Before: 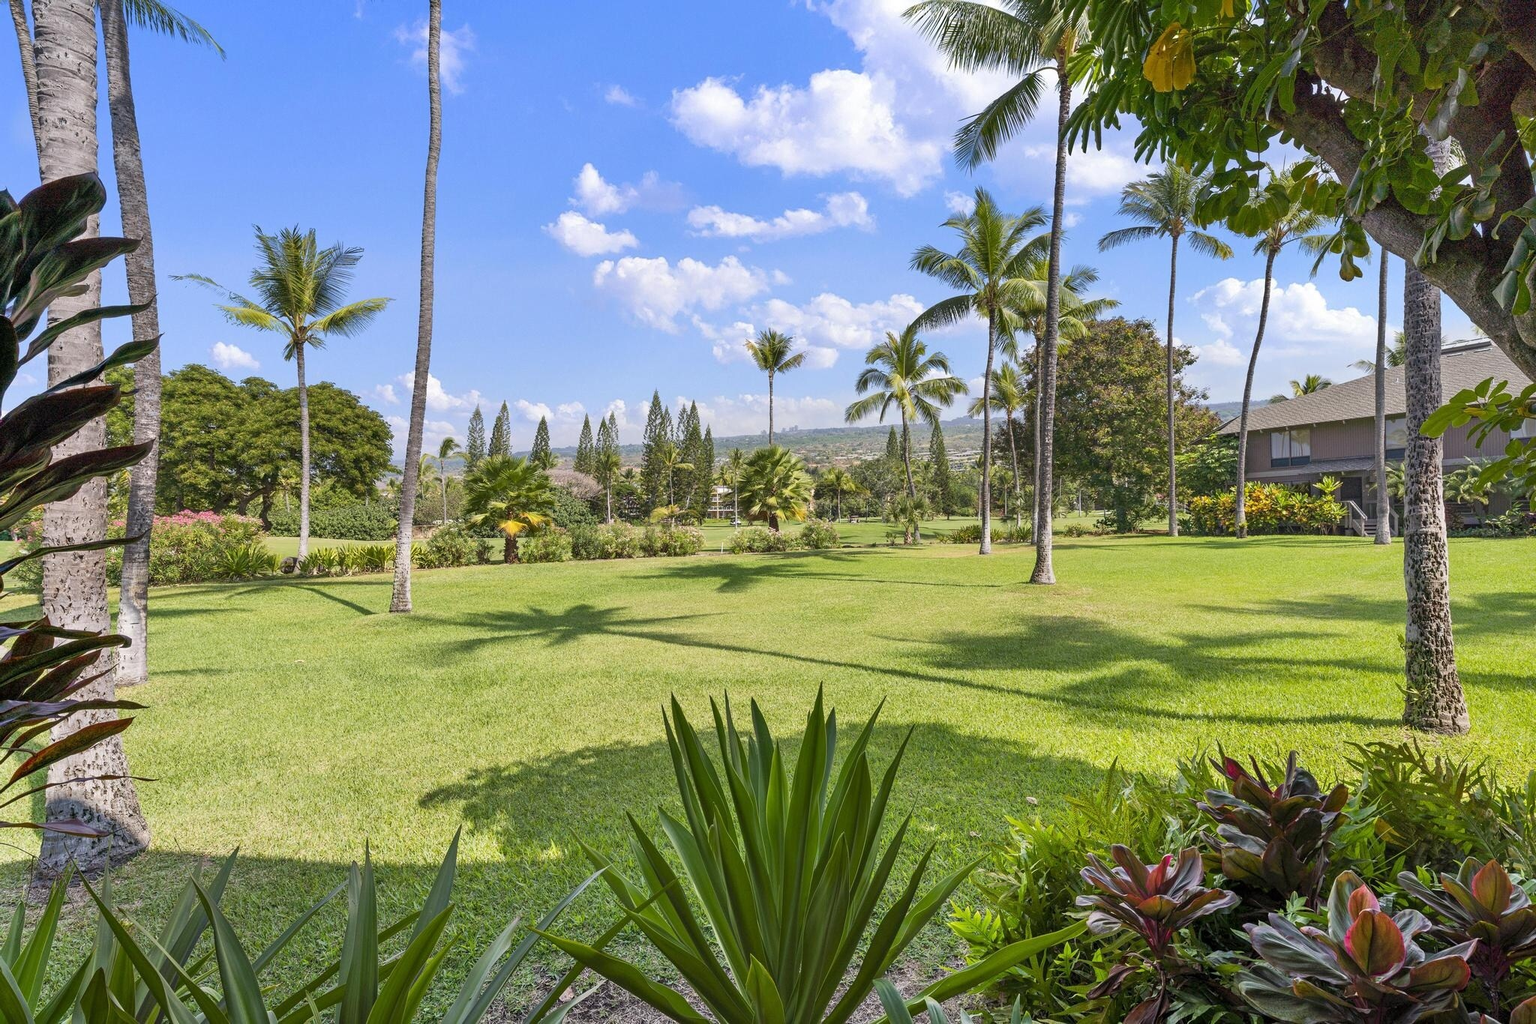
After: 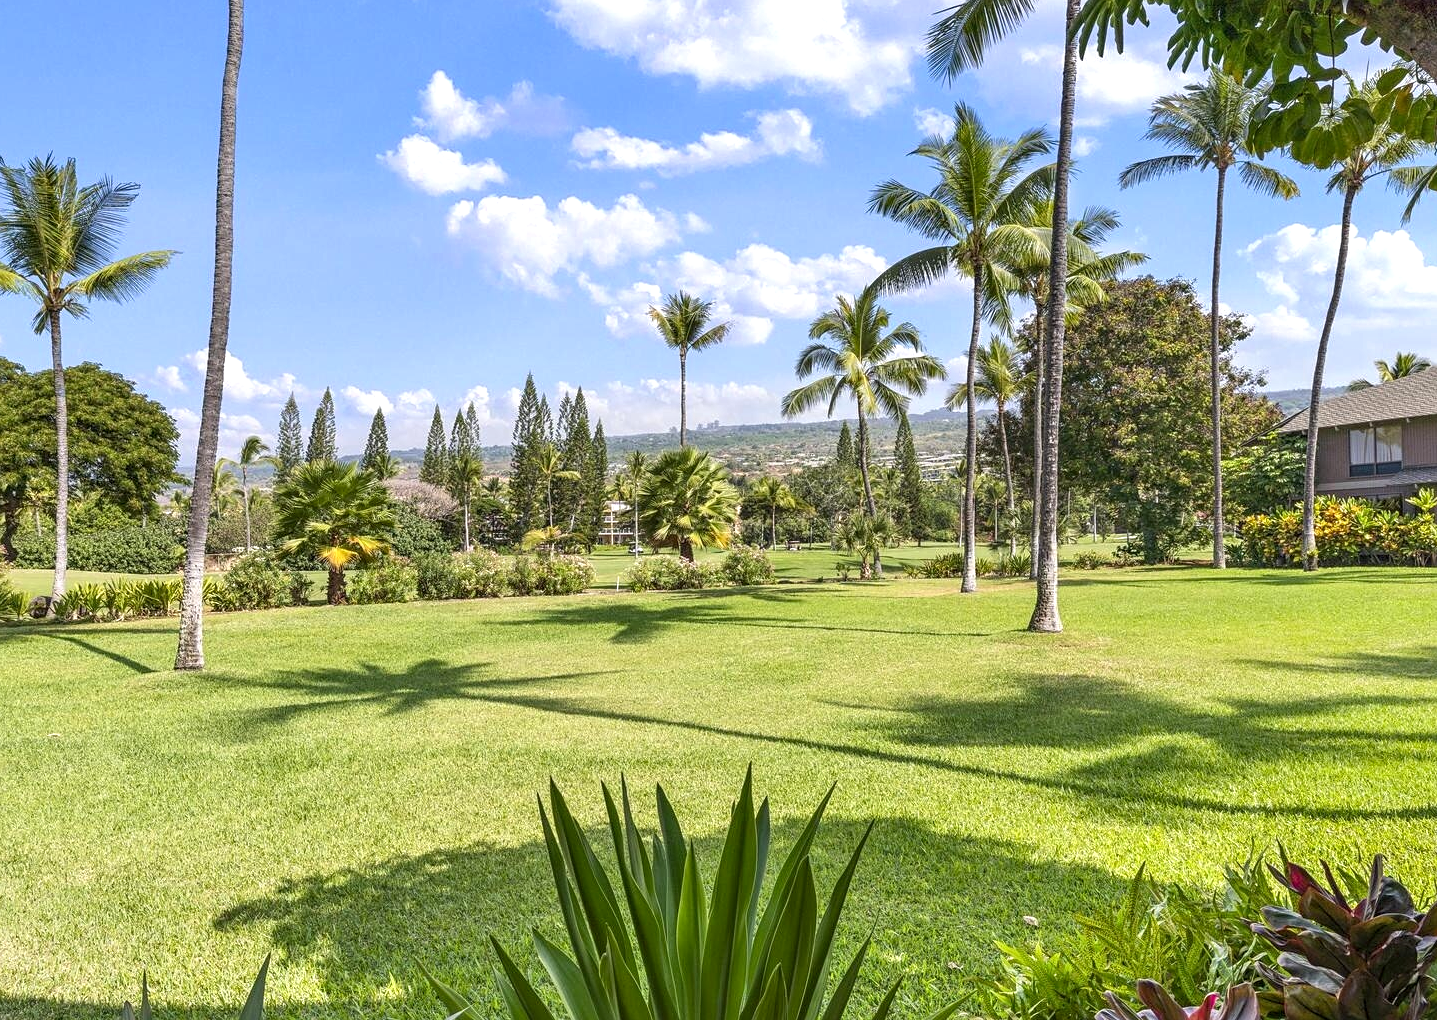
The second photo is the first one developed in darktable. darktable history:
local contrast: on, module defaults
sharpen: amount 0.209
crop and rotate: left 16.852%, top 10.772%, right 12.939%, bottom 14.491%
levels: levels [0, 0.43, 0.859]
exposure: exposure -0.263 EV, compensate highlight preservation false
